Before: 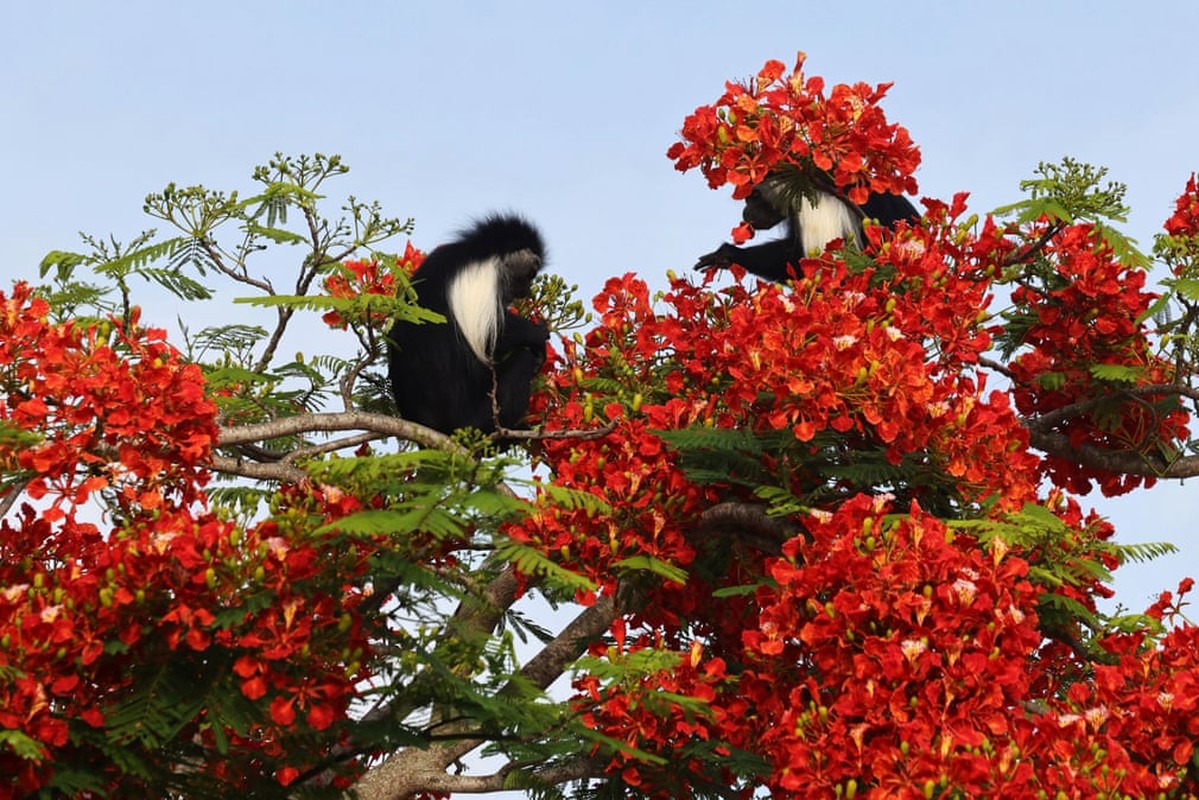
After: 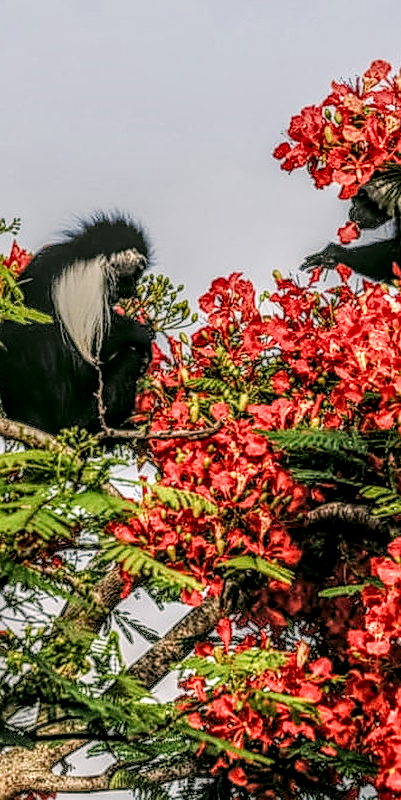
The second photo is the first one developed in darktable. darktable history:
crop: left 32.908%, right 33.601%
tone equalizer: -8 EV -0.729 EV, -7 EV -0.693 EV, -6 EV -0.606 EV, -5 EV -0.424 EV, -3 EV 0.372 EV, -2 EV 0.6 EV, -1 EV 0.684 EV, +0 EV 0.768 EV, edges refinement/feathering 500, mask exposure compensation -1.57 EV, preserve details no
exposure: exposure 0.222 EV, compensate highlight preservation false
local contrast: highlights 1%, shadows 2%, detail 299%, midtone range 0.293
color correction: highlights a* 4, highlights b* 4.99, shadows a* -6.86, shadows b* 5.04
sharpen: on, module defaults
tone curve: curves: ch0 [(0, 0) (0.004, 0.008) (0.077, 0.156) (0.169, 0.29) (0.774, 0.774) (1, 1)], color space Lab, linked channels, preserve colors none
filmic rgb: black relative exposure -7.22 EV, white relative exposure 5.39 EV, hardness 3.02, color science v5 (2021), contrast in shadows safe, contrast in highlights safe
